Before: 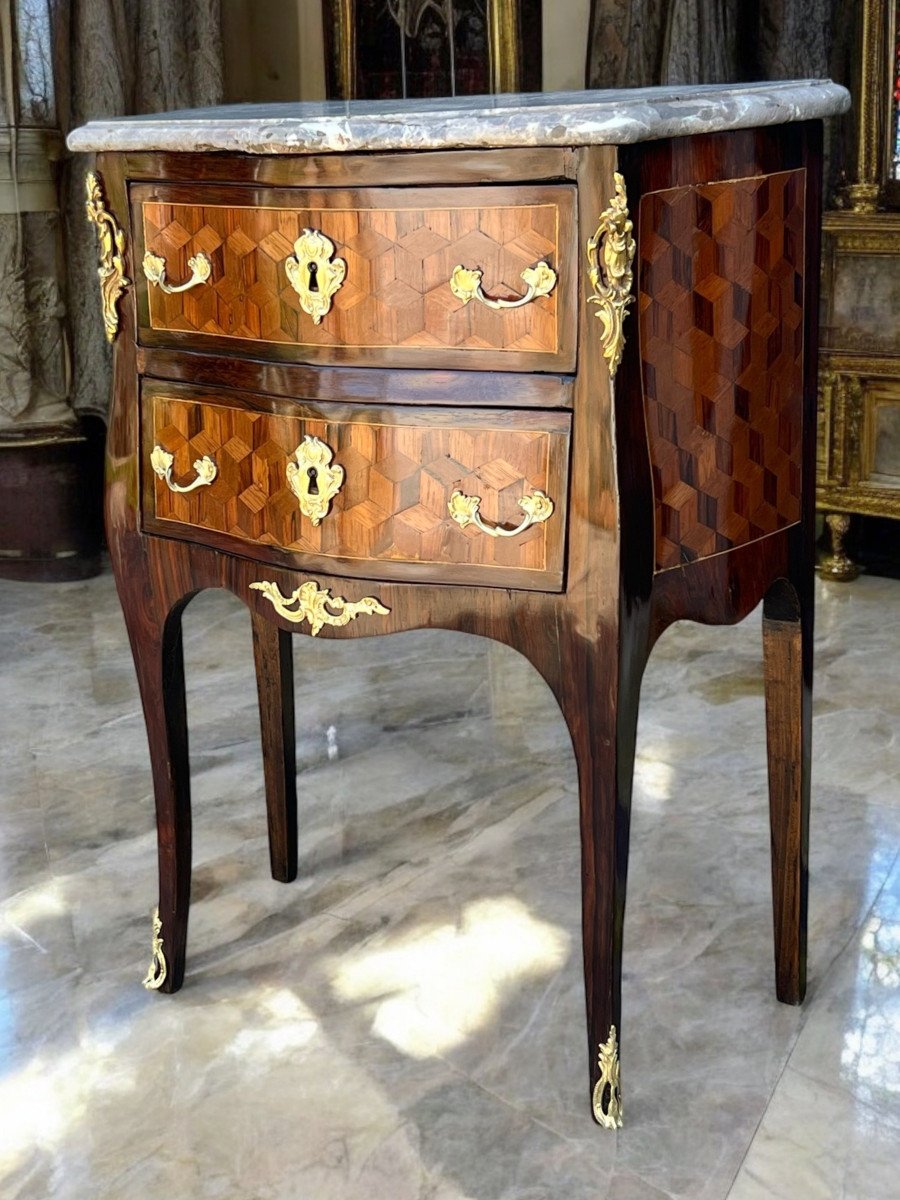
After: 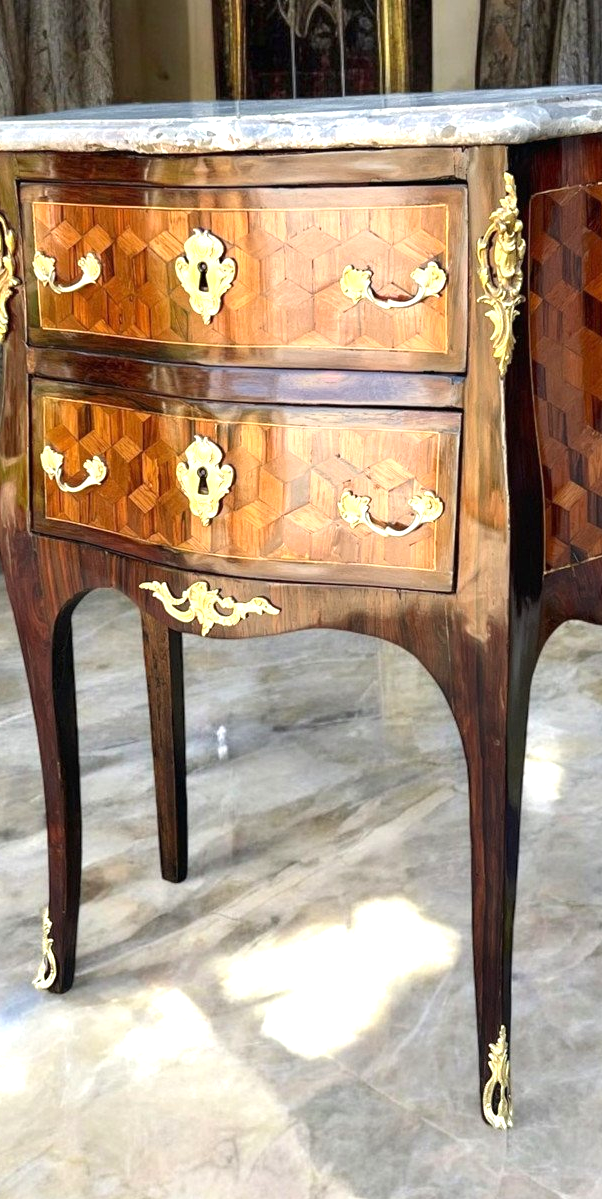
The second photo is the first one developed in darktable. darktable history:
crop and rotate: left 12.292%, right 20.799%
exposure: black level correction 0, exposure 0.701 EV, compensate highlight preservation false
